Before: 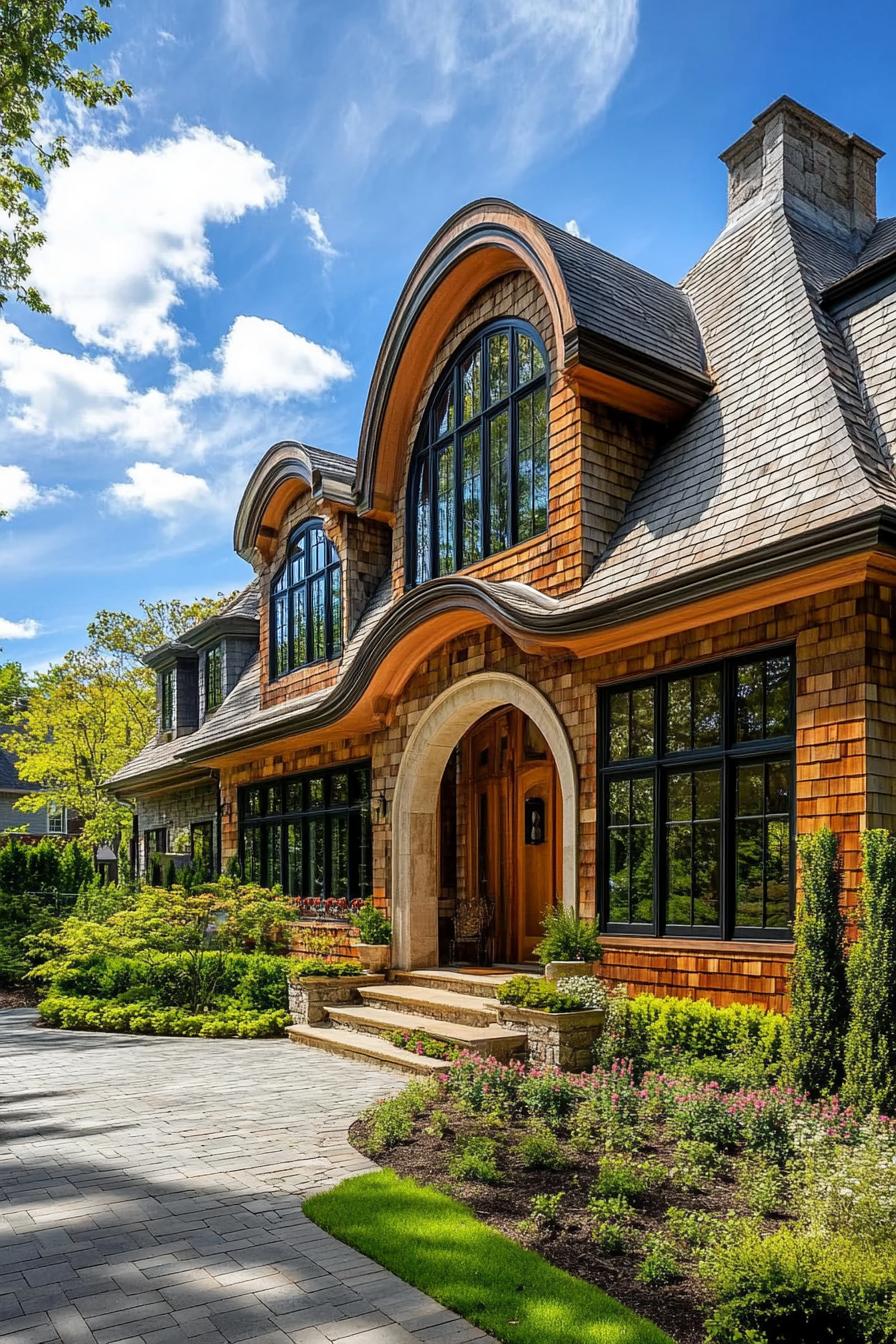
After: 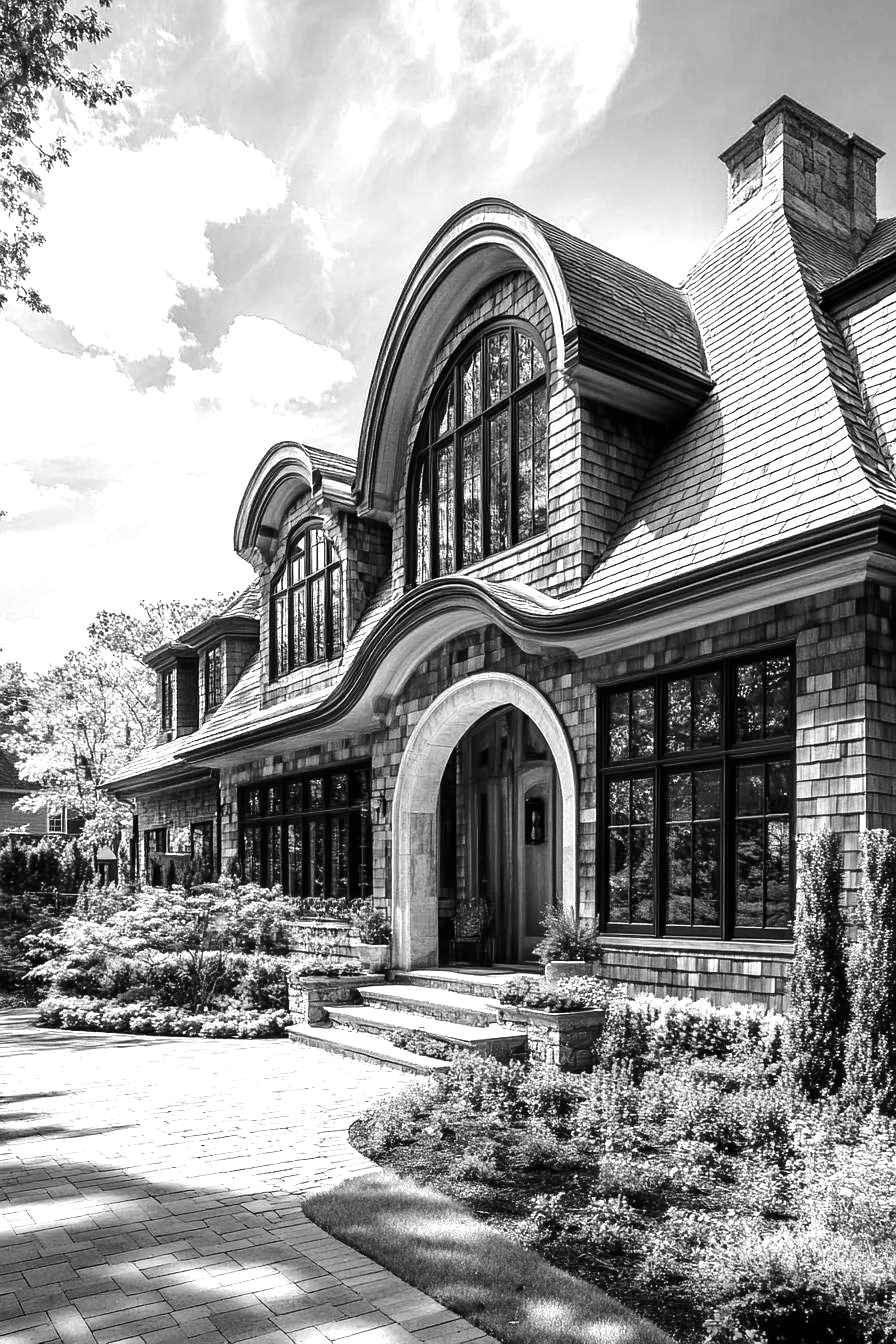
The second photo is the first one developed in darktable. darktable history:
monochrome: on, module defaults
exposure: black level correction 0, exposure 0.5 EV, compensate exposure bias true, compensate highlight preservation false
tone equalizer: -8 EV -0.75 EV, -7 EV -0.7 EV, -6 EV -0.6 EV, -5 EV -0.4 EV, -3 EV 0.4 EV, -2 EV 0.6 EV, -1 EV 0.7 EV, +0 EV 0.75 EV, edges refinement/feathering 500, mask exposure compensation -1.57 EV, preserve details no
